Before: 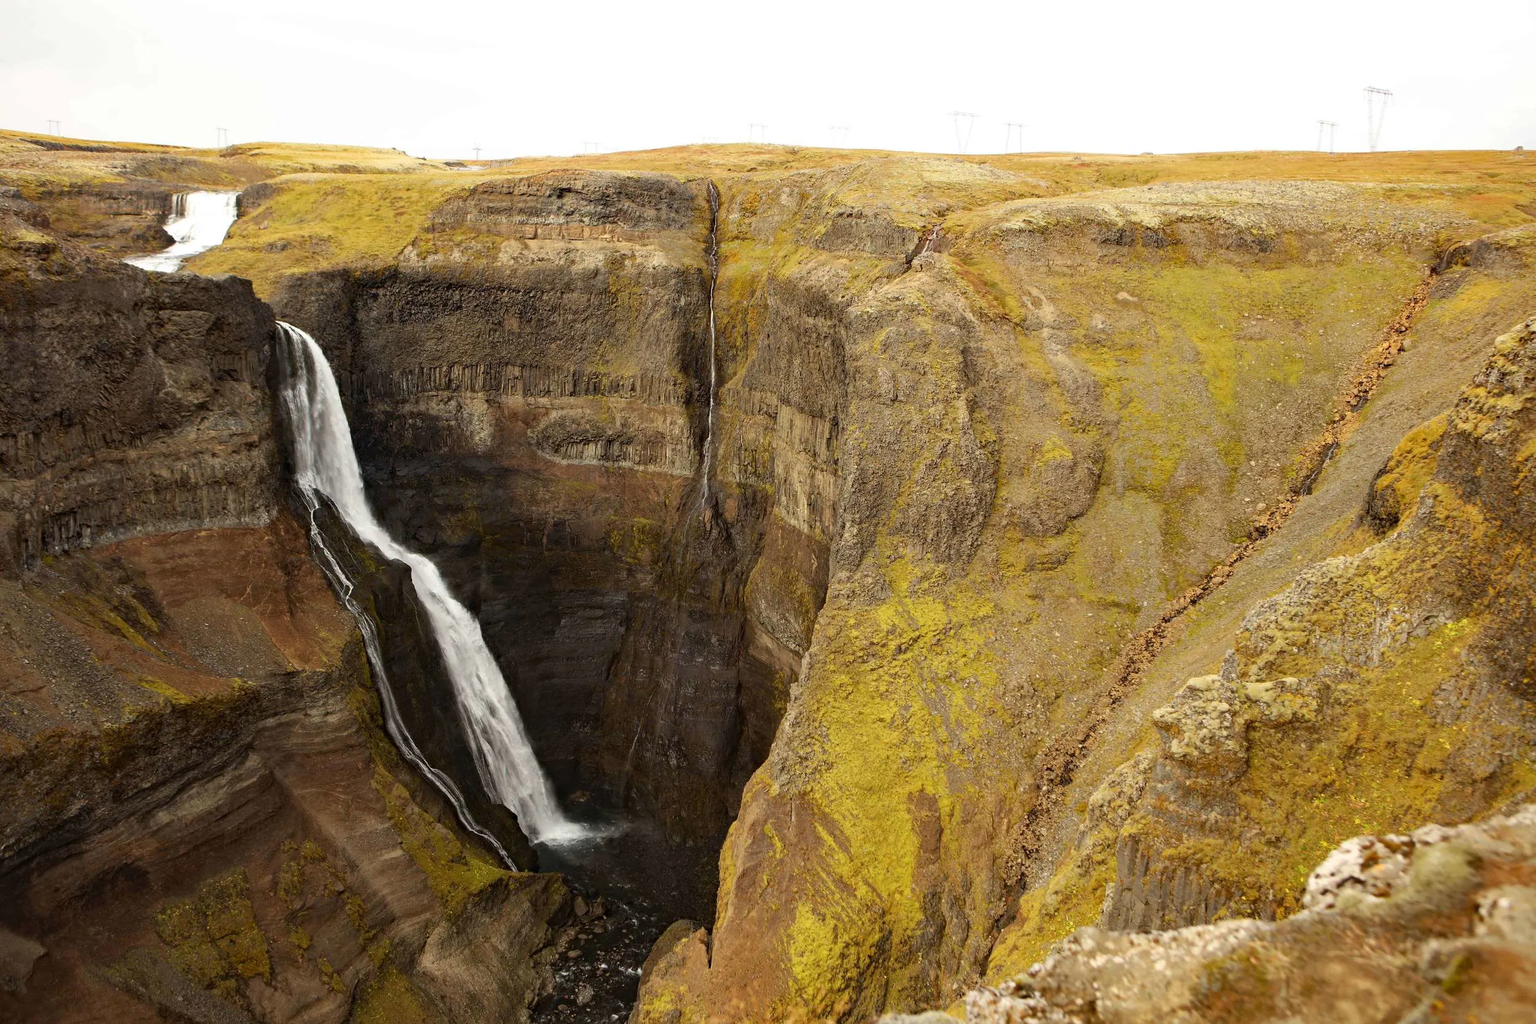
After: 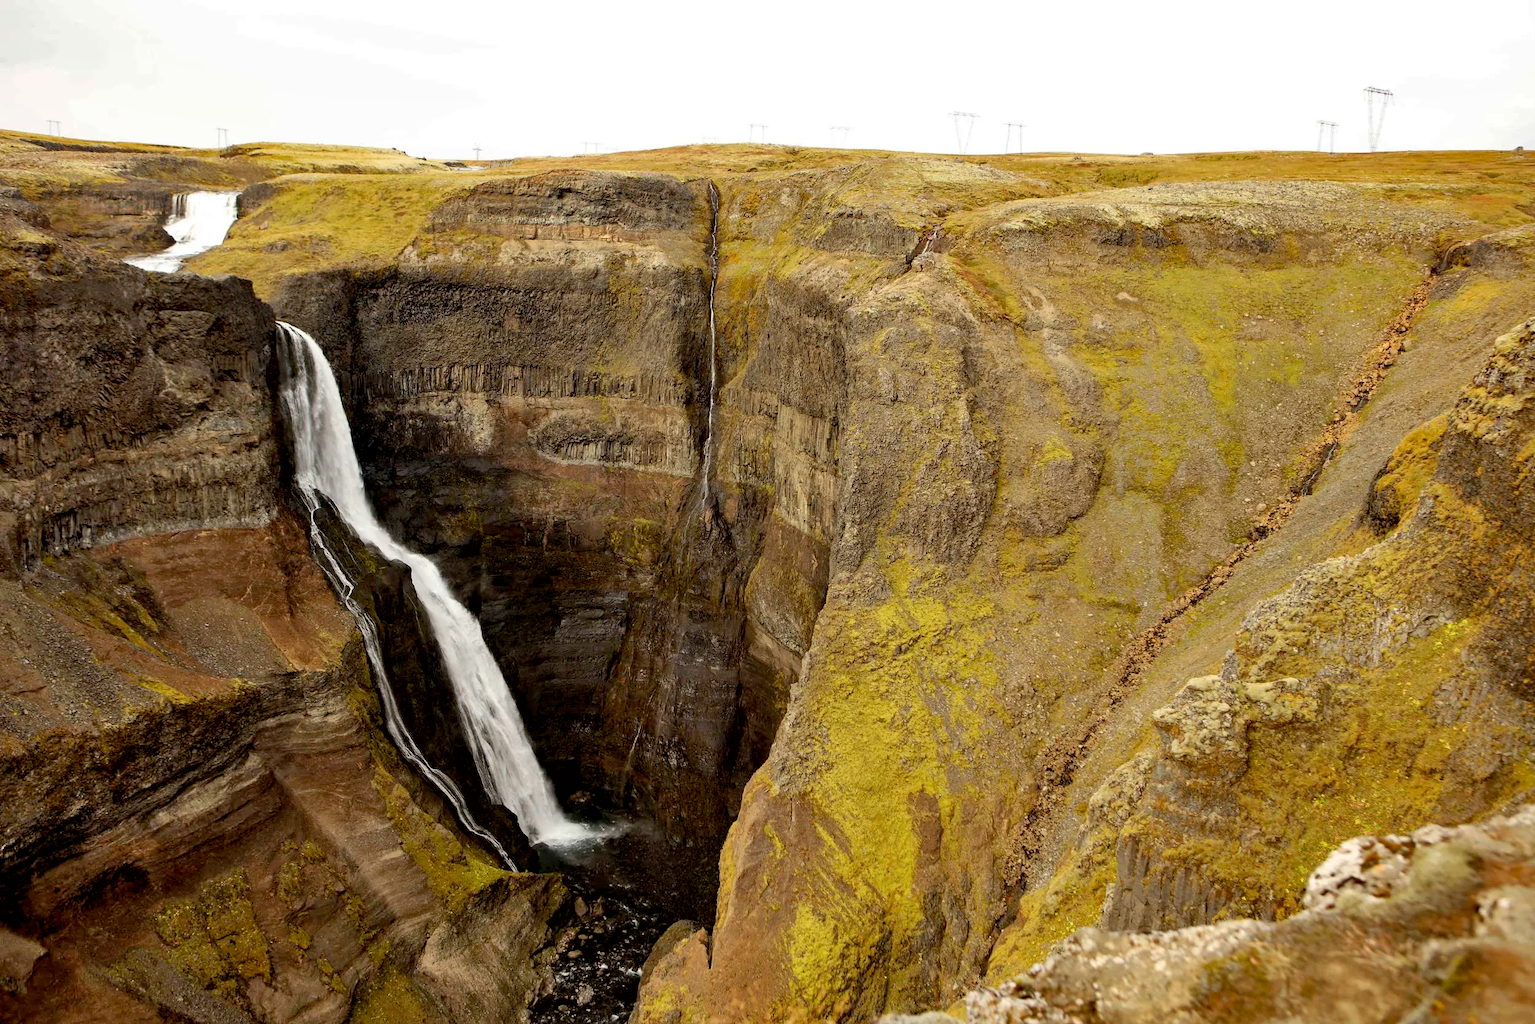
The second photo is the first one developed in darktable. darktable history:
exposure: black level correction 0.009, compensate highlight preservation false
shadows and highlights: low approximation 0.01, soften with gaussian
